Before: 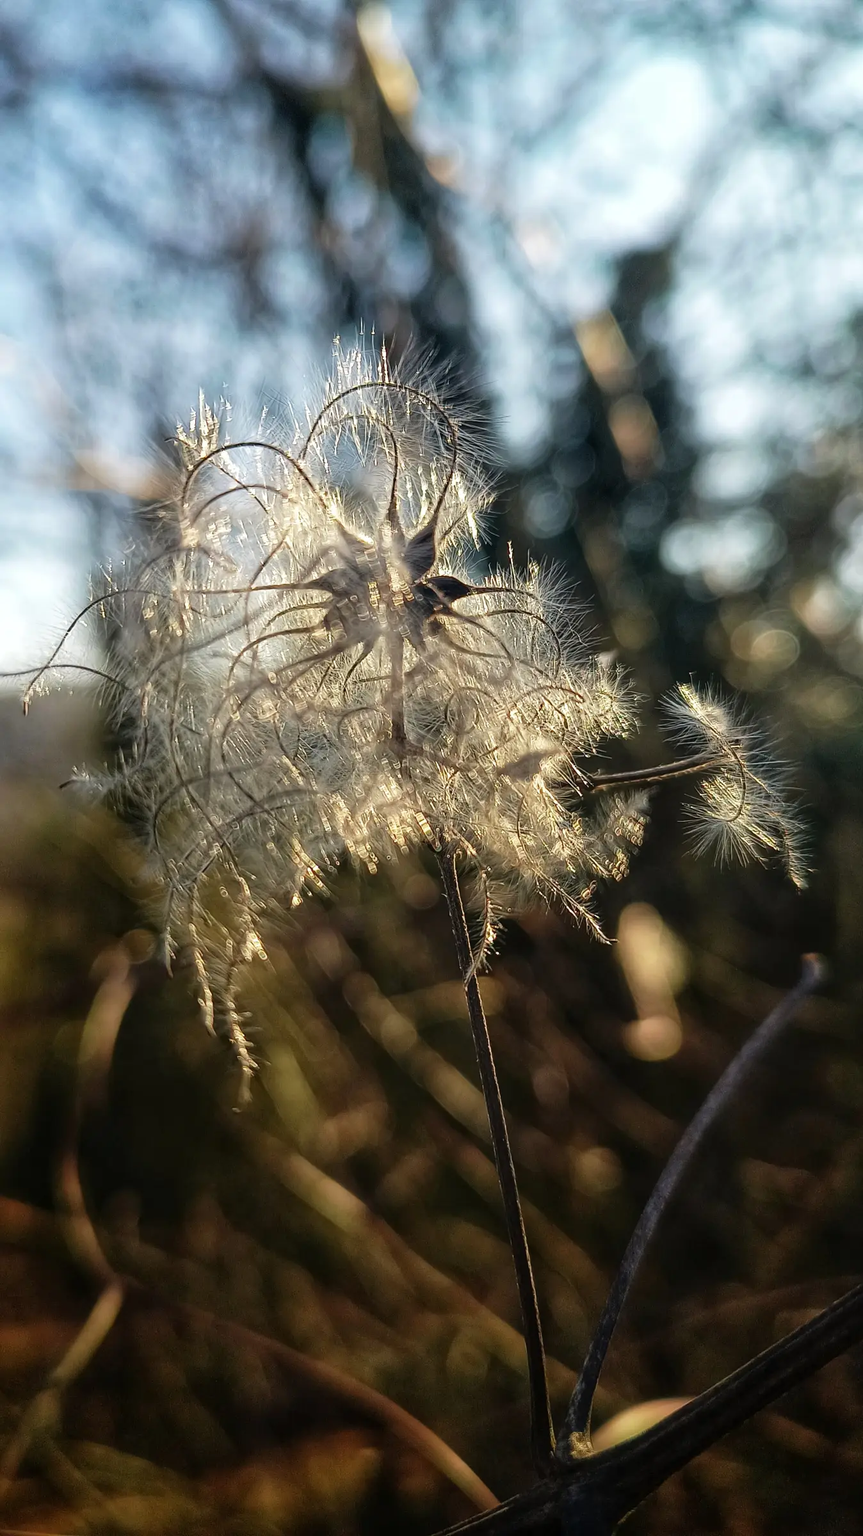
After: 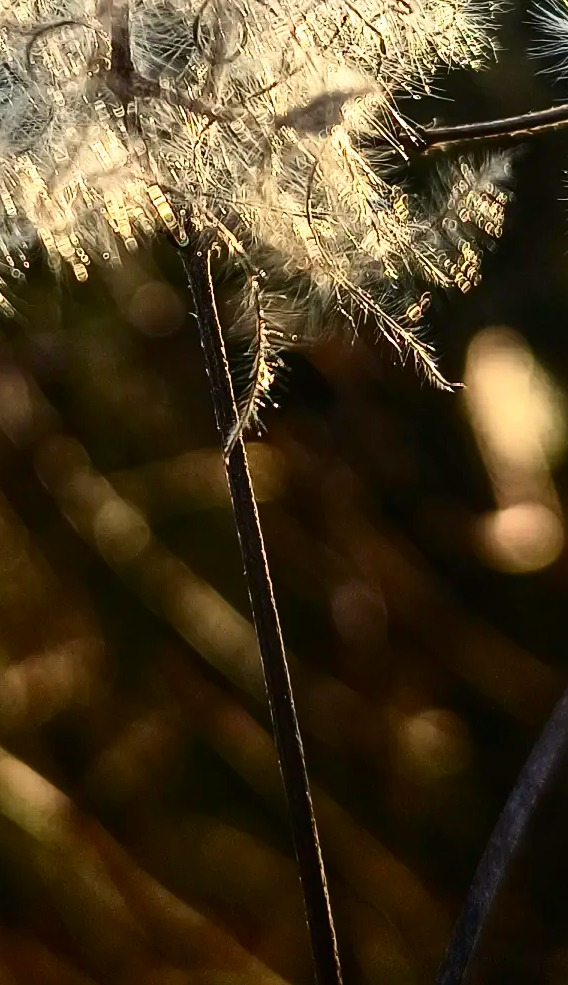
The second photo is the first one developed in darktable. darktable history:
contrast brightness saturation: contrast 0.4, brightness 0.1, saturation 0.21
crop: left 37.221%, top 45.169%, right 20.63%, bottom 13.777%
